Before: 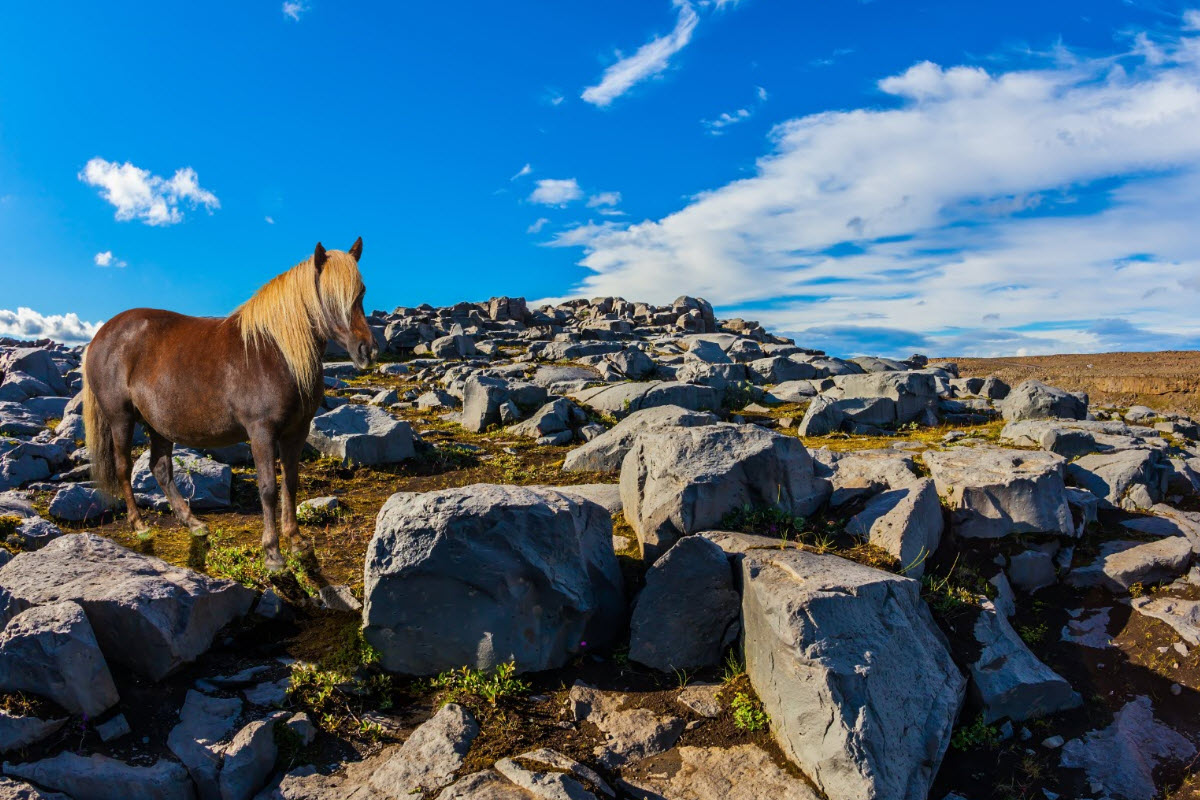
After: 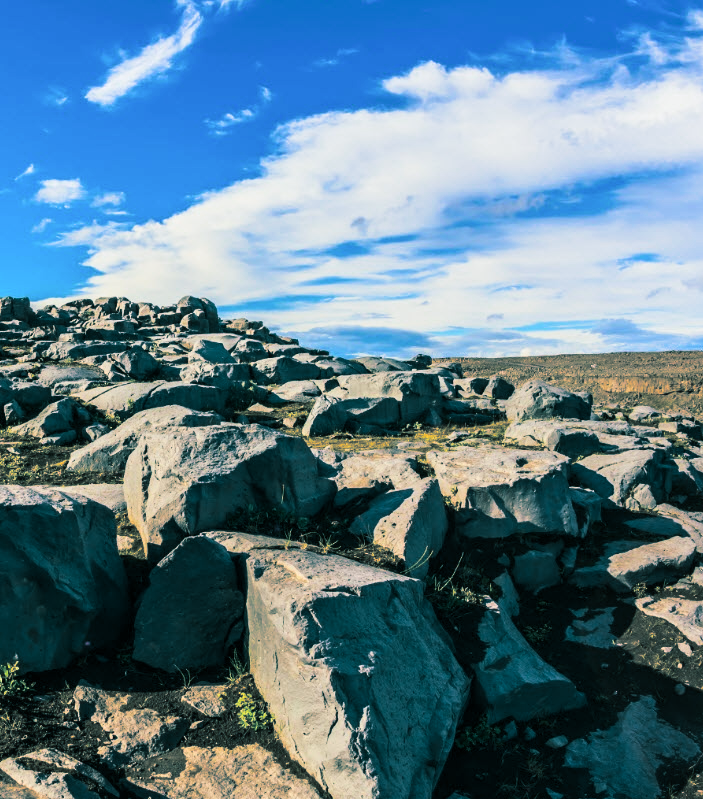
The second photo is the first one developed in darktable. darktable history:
crop: left 41.402%
contrast brightness saturation: contrast 0.24, brightness 0.09
split-toning: shadows › hue 186.43°, highlights › hue 49.29°, compress 30.29%
